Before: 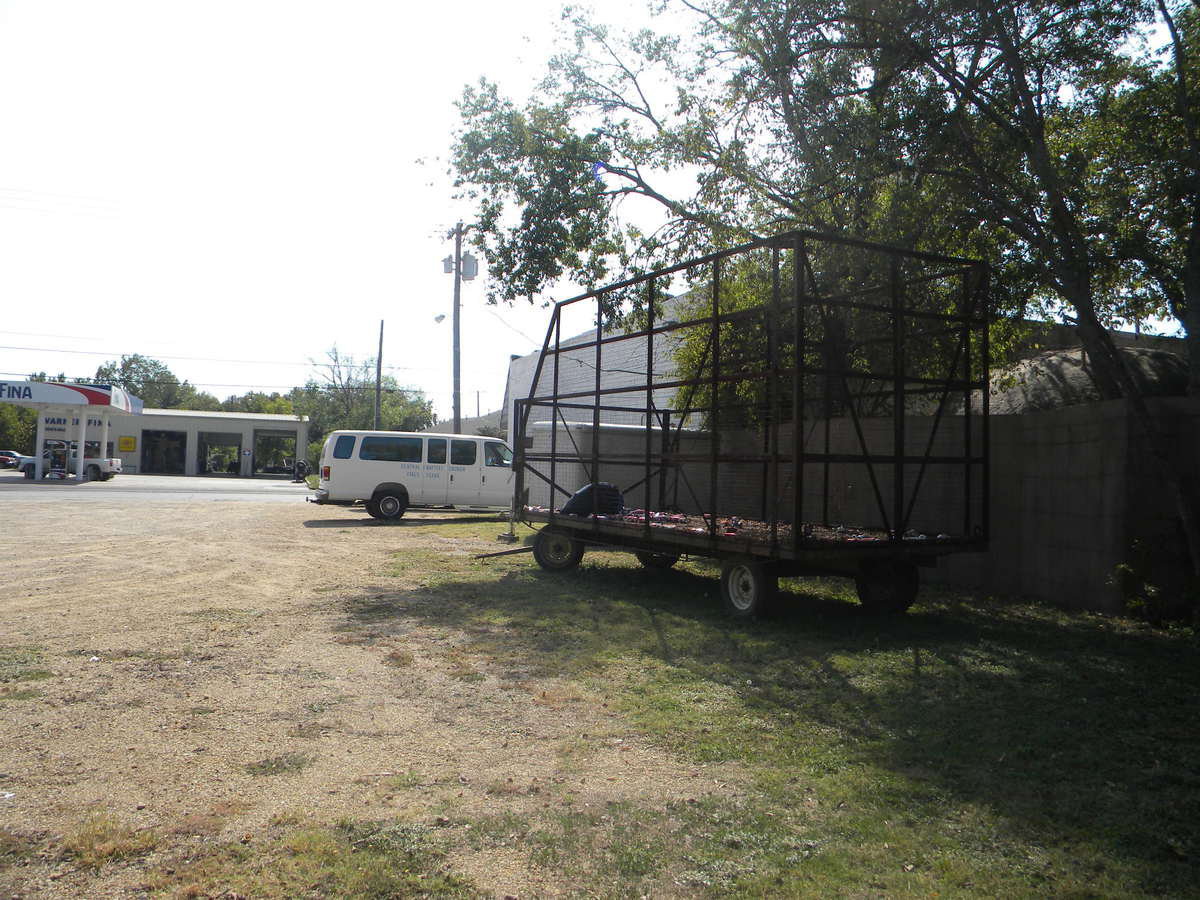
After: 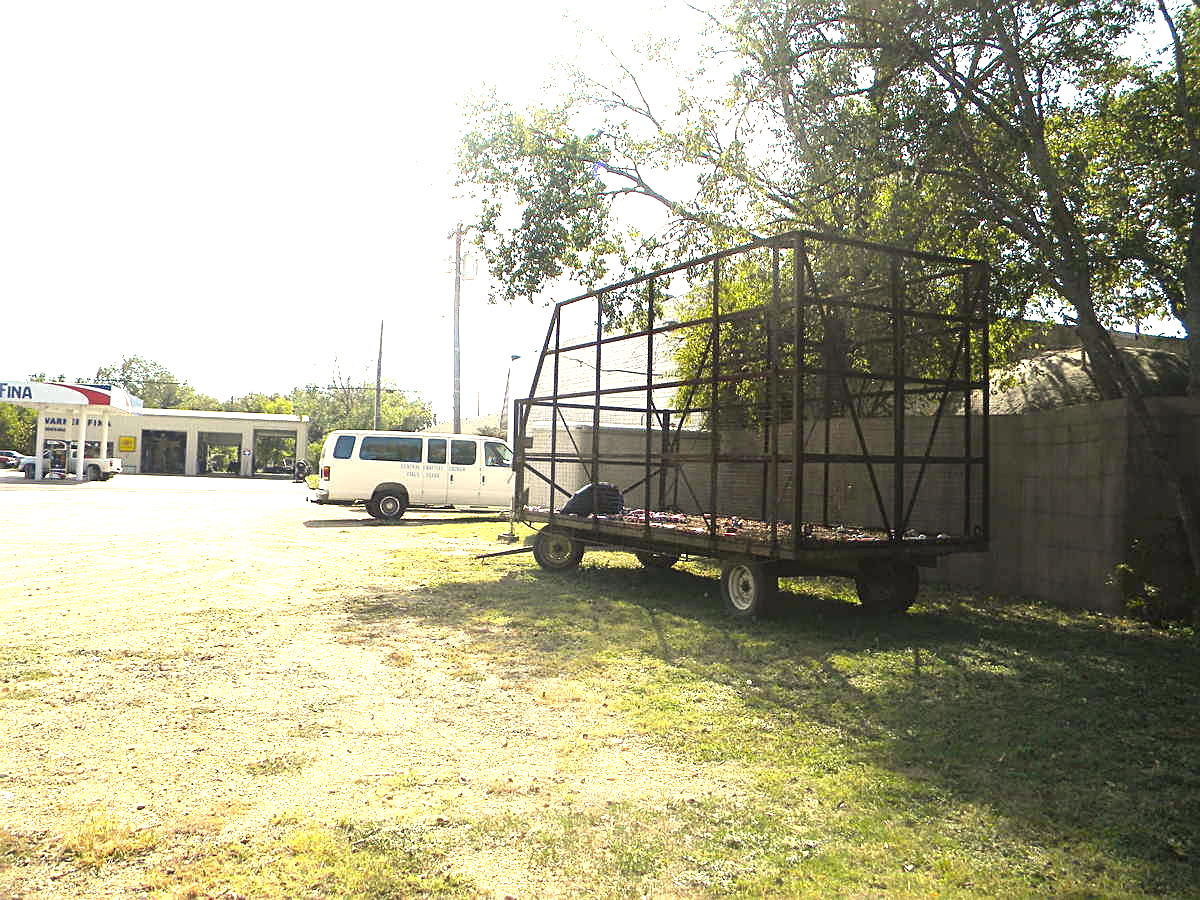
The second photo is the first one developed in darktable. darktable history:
sharpen: on, module defaults
exposure: black level correction 0, exposure 1.75 EV, compensate exposure bias true, compensate highlight preservation false
color correction: highlights a* 1.48, highlights b* 18.12
